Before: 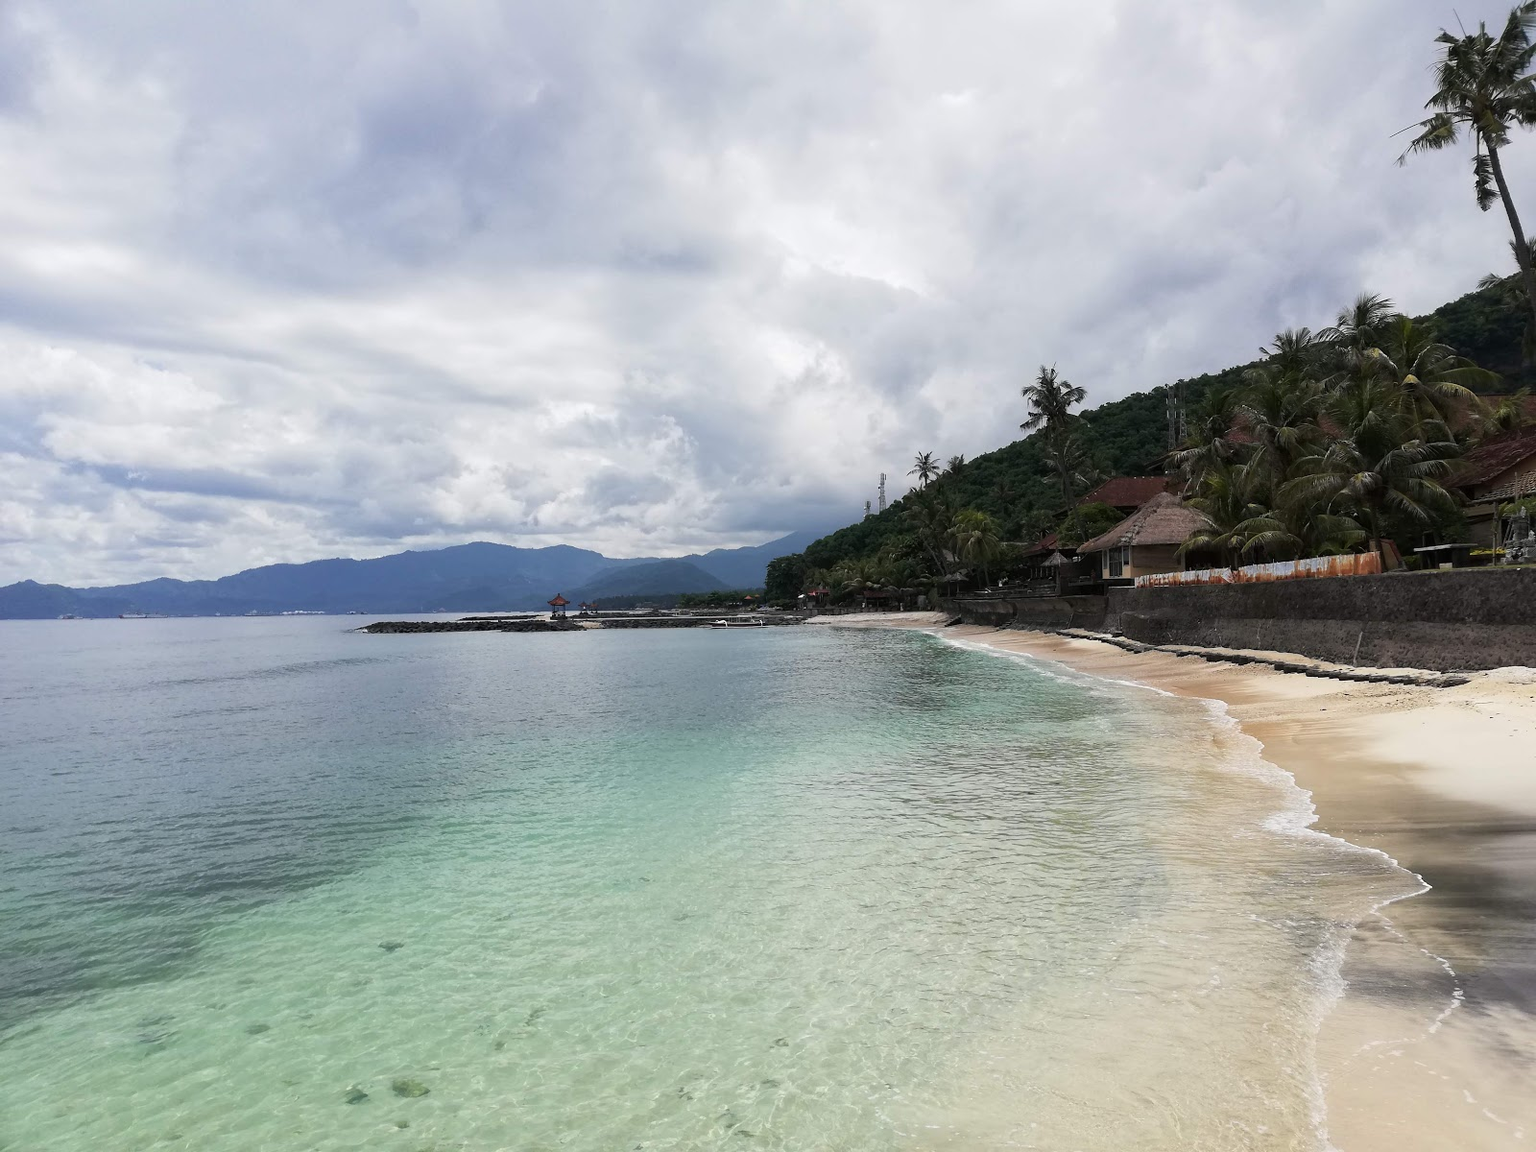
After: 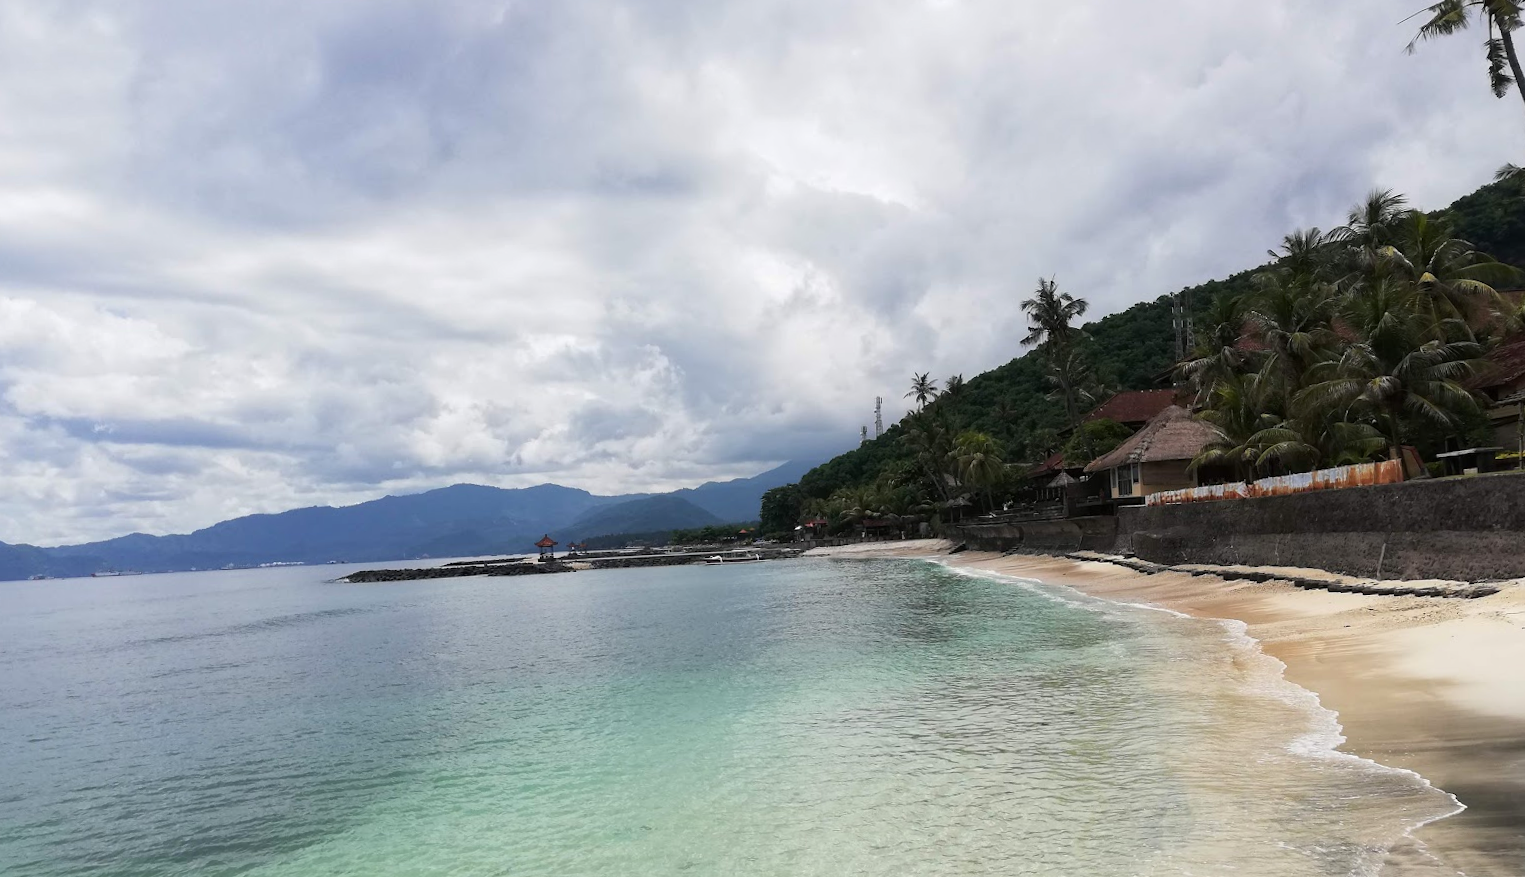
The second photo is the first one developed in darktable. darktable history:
crop: top 5.667%, bottom 17.637%
contrast brightness saturation: contrast 0.04, saturation 0.07
rotate and perspective: rotation -2.12°, lens shift (vertical) 0.009, lens shift (horizontal) -0.008, automatic cropping original format, crop left 0.036, crop right 0.964, crop top 0.05, crop bottom 0.959
